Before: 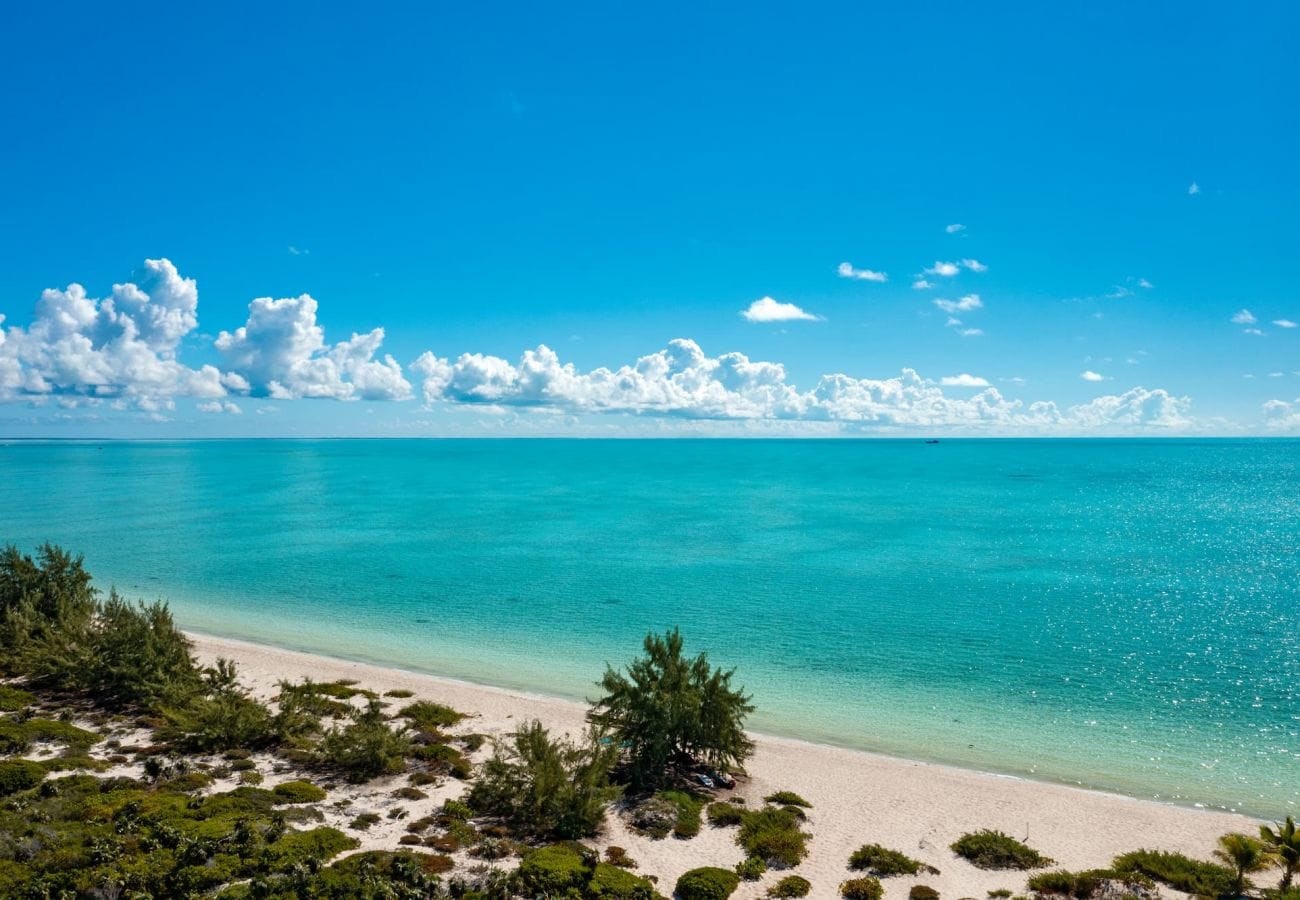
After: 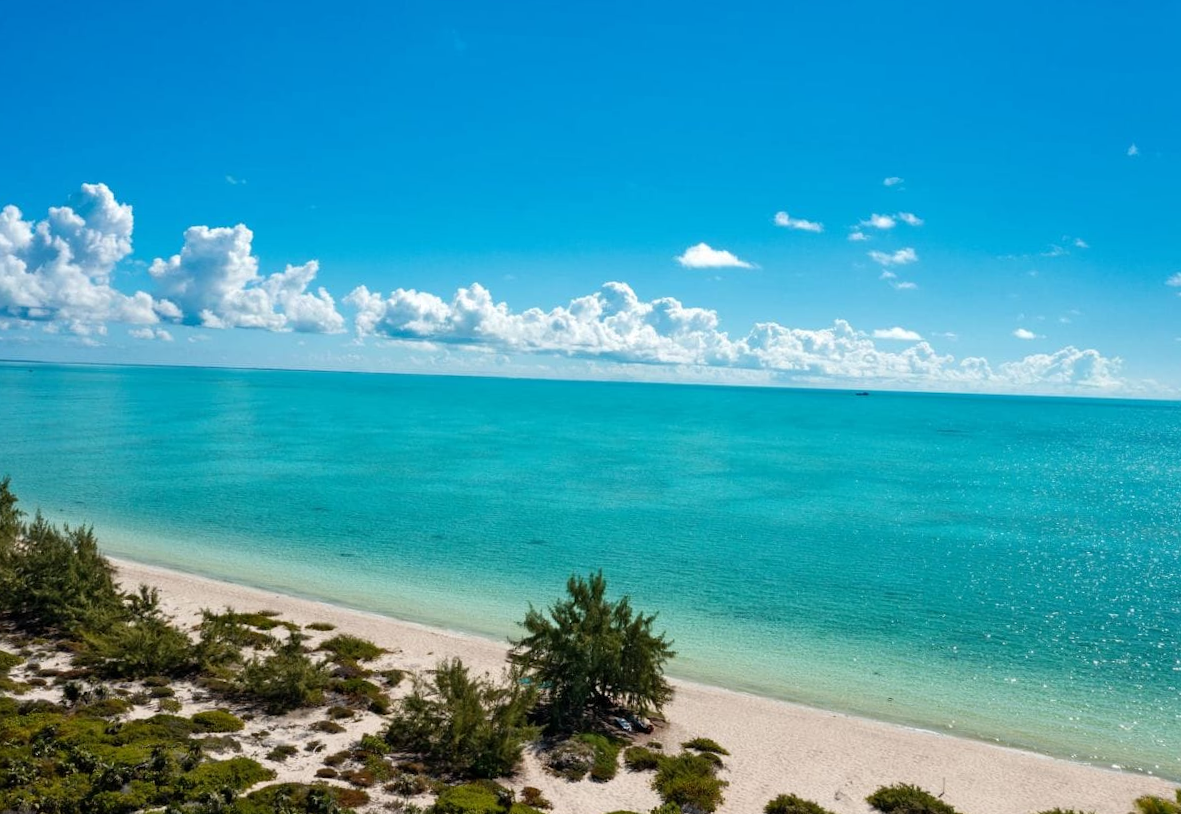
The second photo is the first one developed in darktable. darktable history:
crop and rotate: angle -2.03°, left 3.162%, top 4.286%, right 1.365%, bottom 0.627%
